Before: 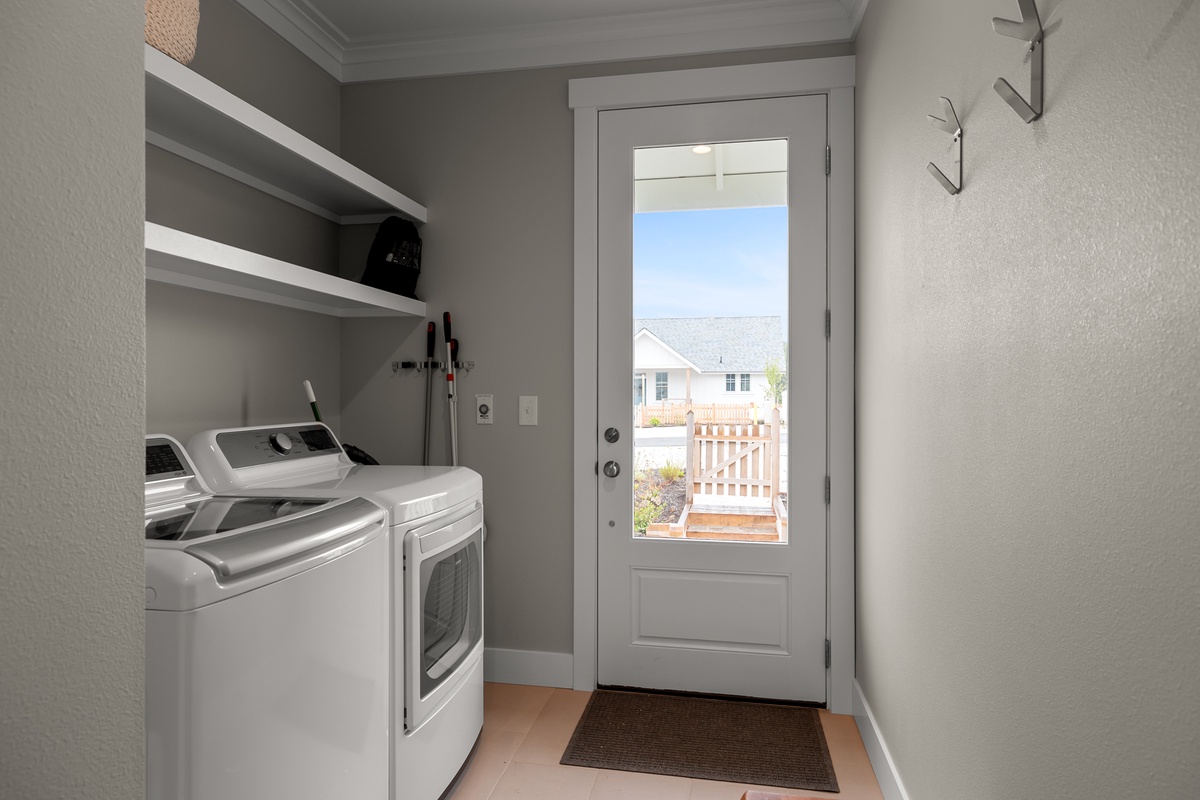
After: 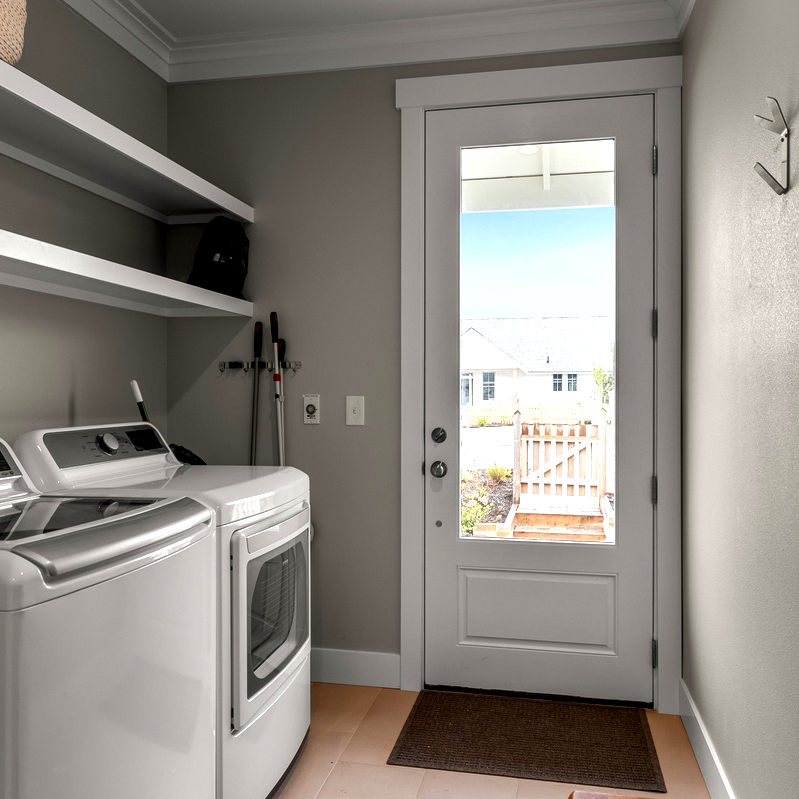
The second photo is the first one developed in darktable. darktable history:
color balance rgb: shadows lift › luminance -20%, power › hue 72.24°, highlights gain › luminance 15%, global offset › hue 171.6°, perceptual saturation grading › highlights -15%, perceptual saturation grading › shadows 25%, global vibrance 30%, contrast 10%
crop and rotate: left 14.436%, right 18.898%
shadows and highlights: low approximation 0.01, soften with gaussian
local contrast: on, module defaults
